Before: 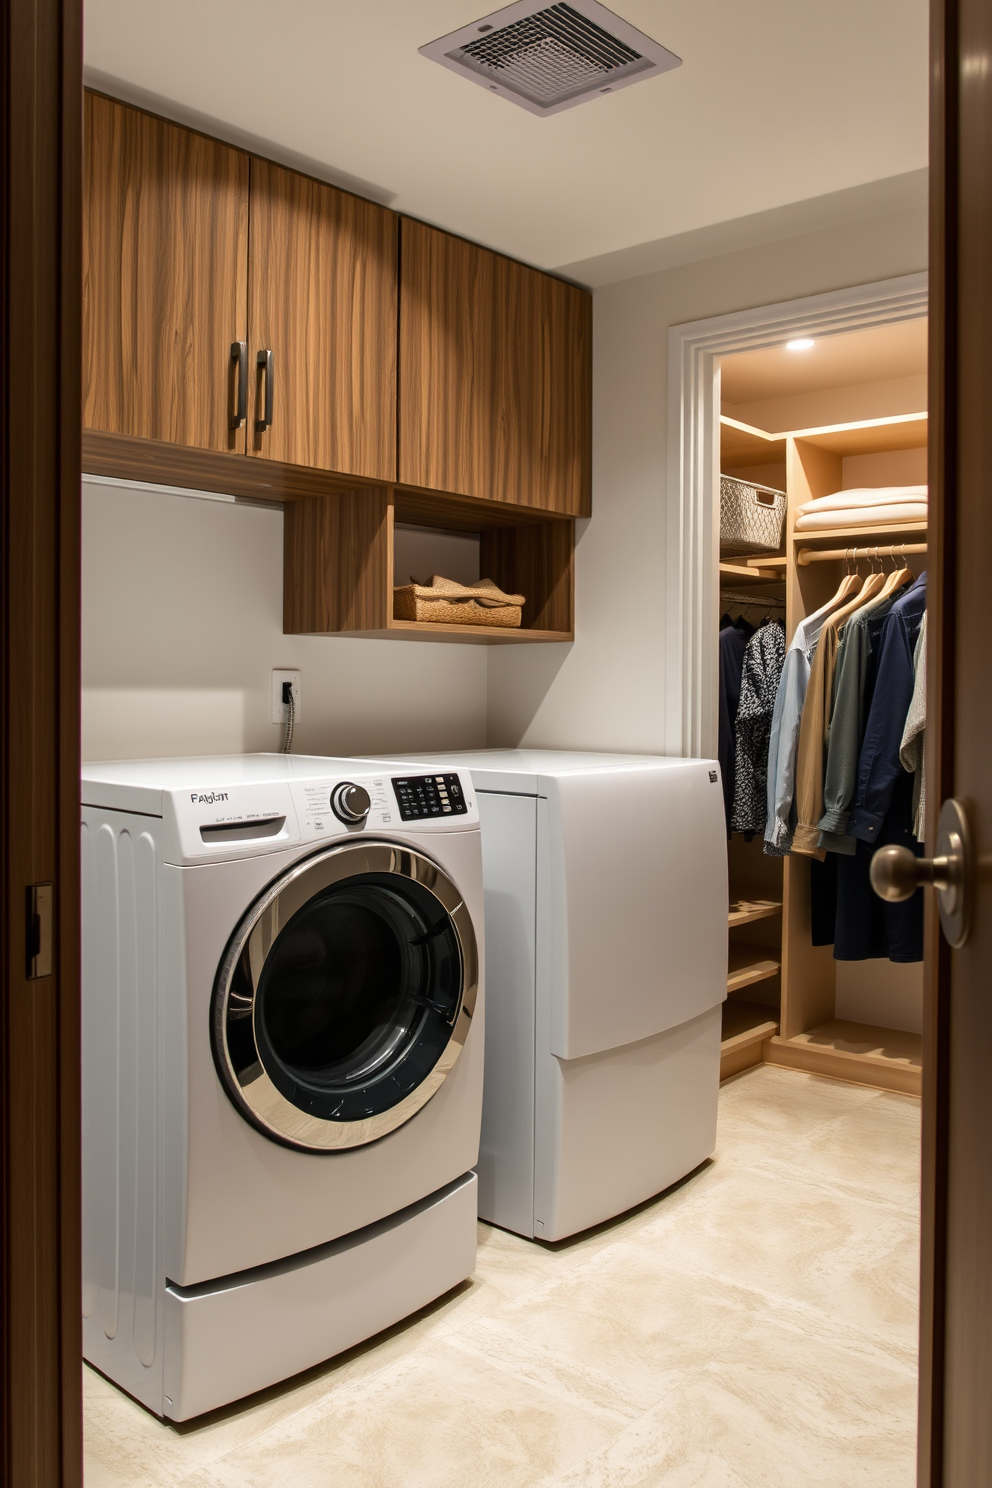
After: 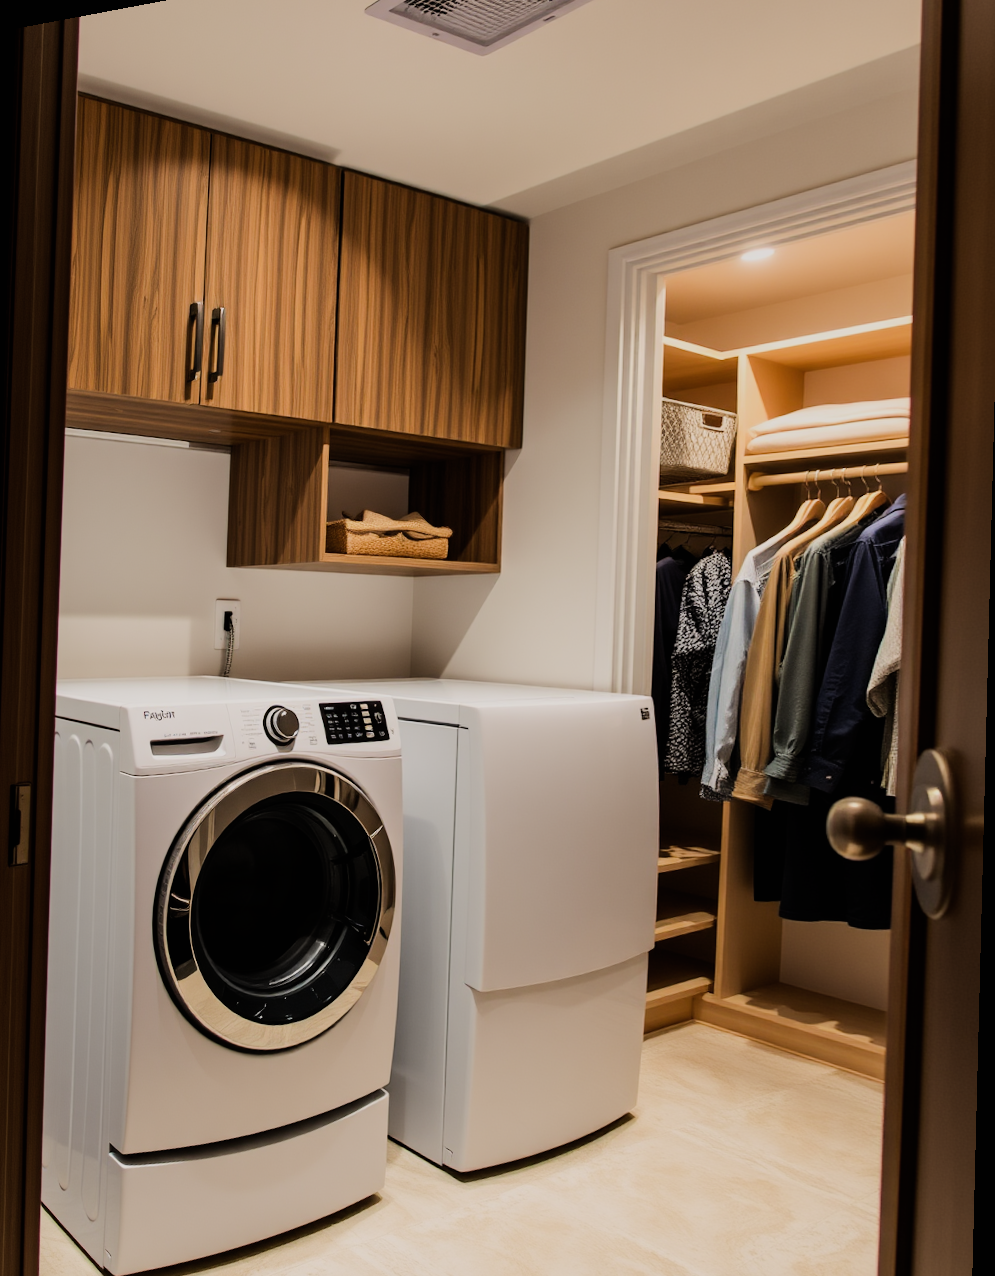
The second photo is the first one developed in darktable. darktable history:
color balance rgb: shadows lift › chroma 2%, shadows lift › hue 50°, power › hue 60°, highlights gain › chroma 1%, highlights gain › hue 60°, global offset › luminance 0.25%, global vibrance 30%
rotate and perspective: rotation 1.69°, lens shift (vertical) -0.023, lens shift (horizontal) -0.291, crop left 0.025, crop right 0.988, crop top 0.092, crop bottom 0.842
filmic rgb: black relative exposure -7.15 EV, white relative exposure 5.36 EV, hardness 3.02
tone equalizer: -8 EV -0.417 EV, -7 EV -0.389 EV, -6 EV -0.333 EV, -5 EV -0.222 EV, -3 EV 0.222 EV, -2 EV 0.333 EV, -1 EV 0.389 EV, +0 EV 0.417 EV, edges refinement/feathering 500, mask exposure compensation -1.57 EV, preserve details no
